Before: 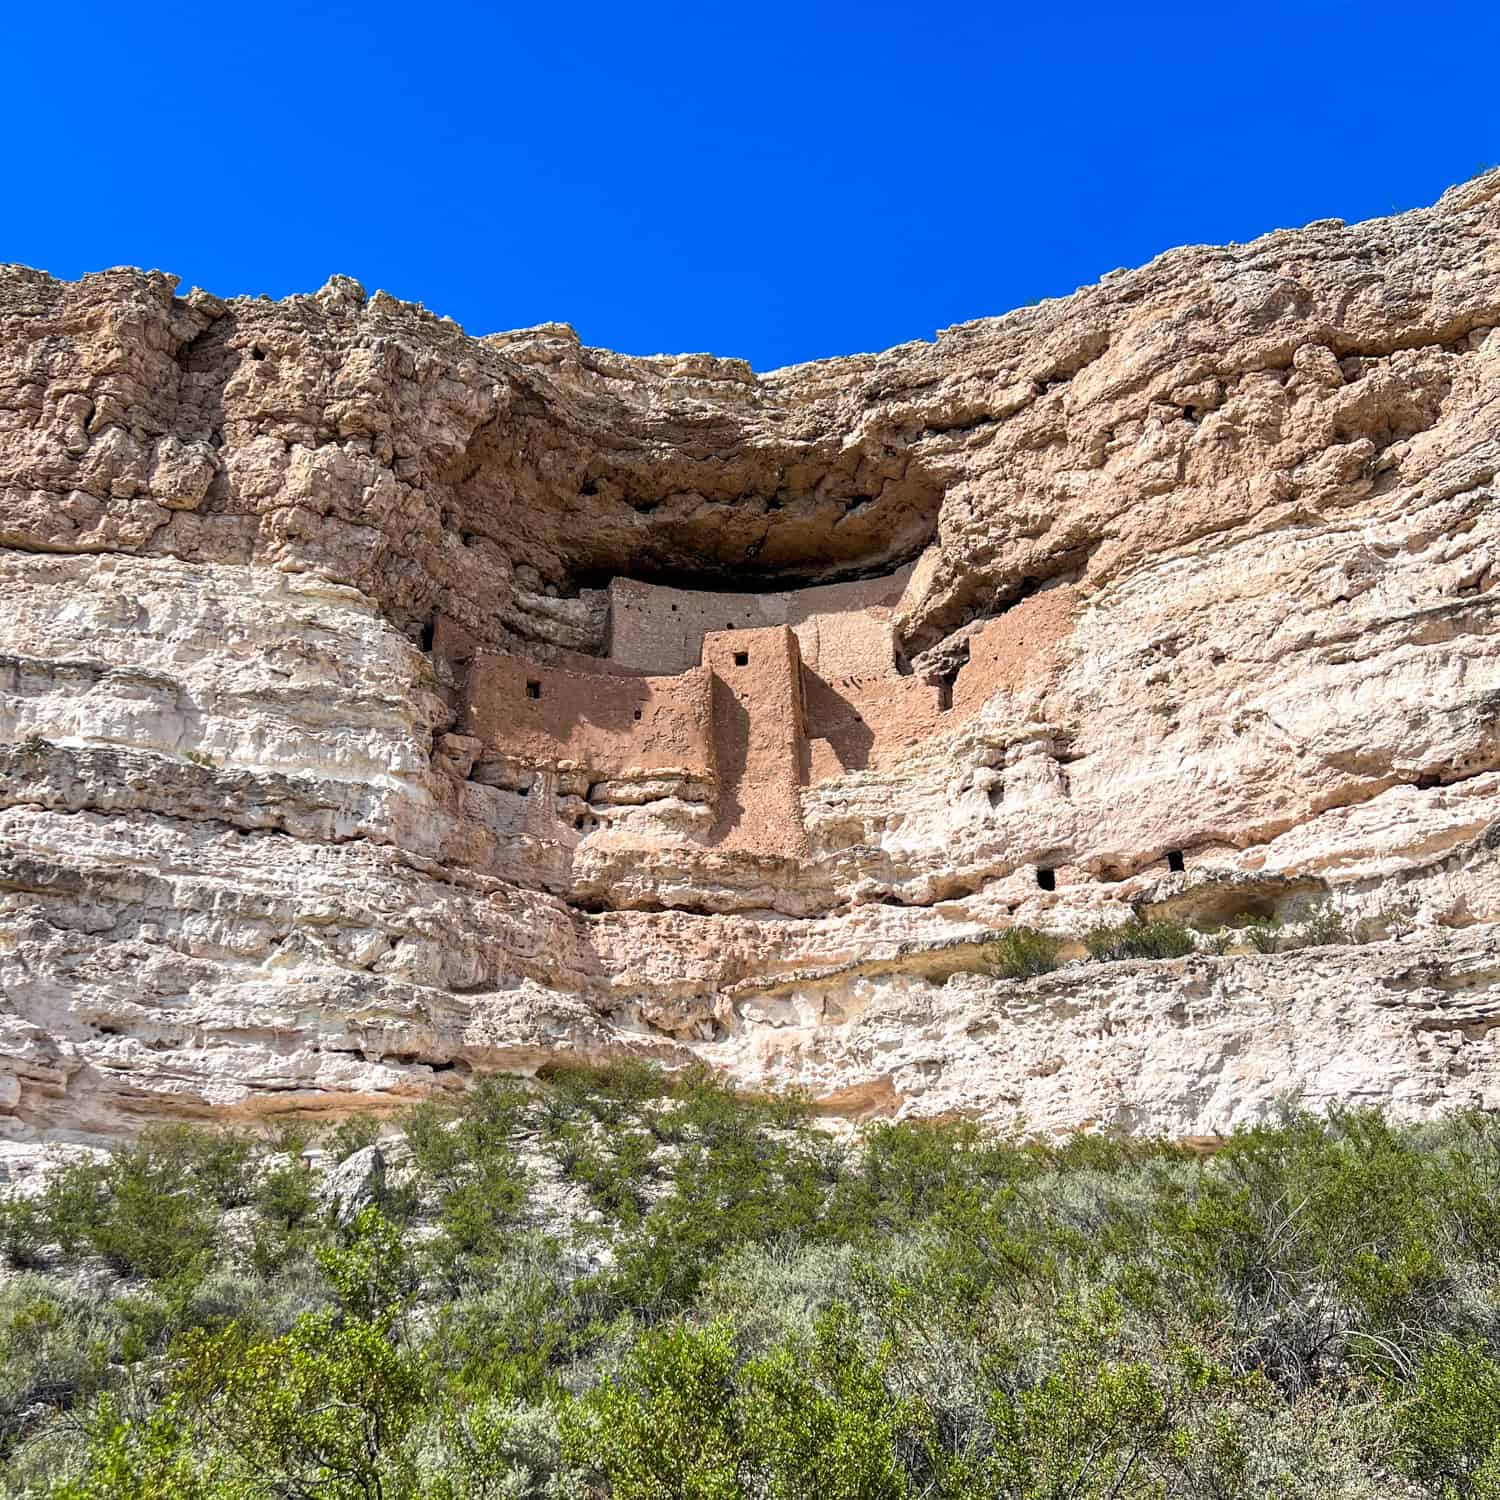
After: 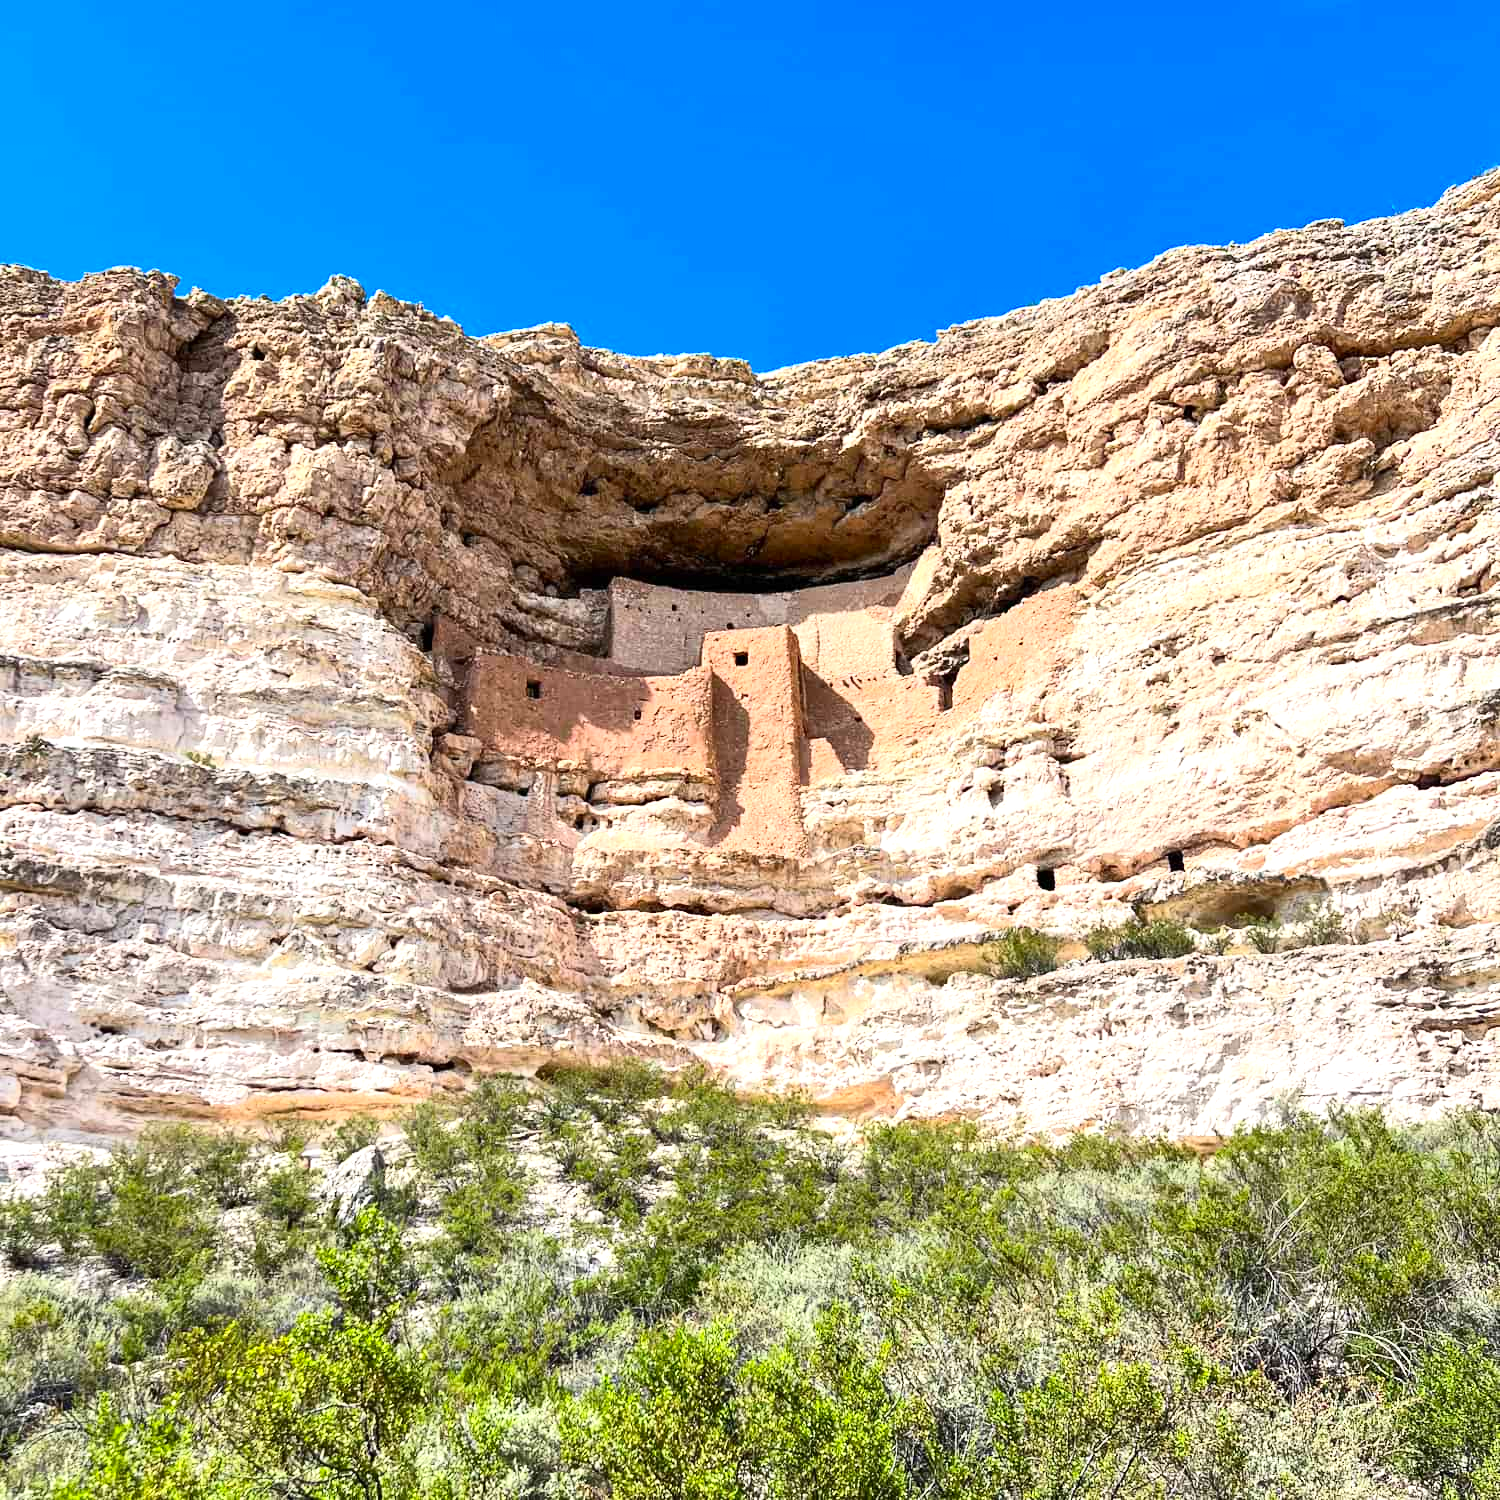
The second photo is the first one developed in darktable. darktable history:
exposure: exposure 0.496 EV, compensate highlight preservation false
tone equalizer: on, module defaults
contrast brightness saturation: contrast 0.23, brightness 0.1, saturation 0.29
